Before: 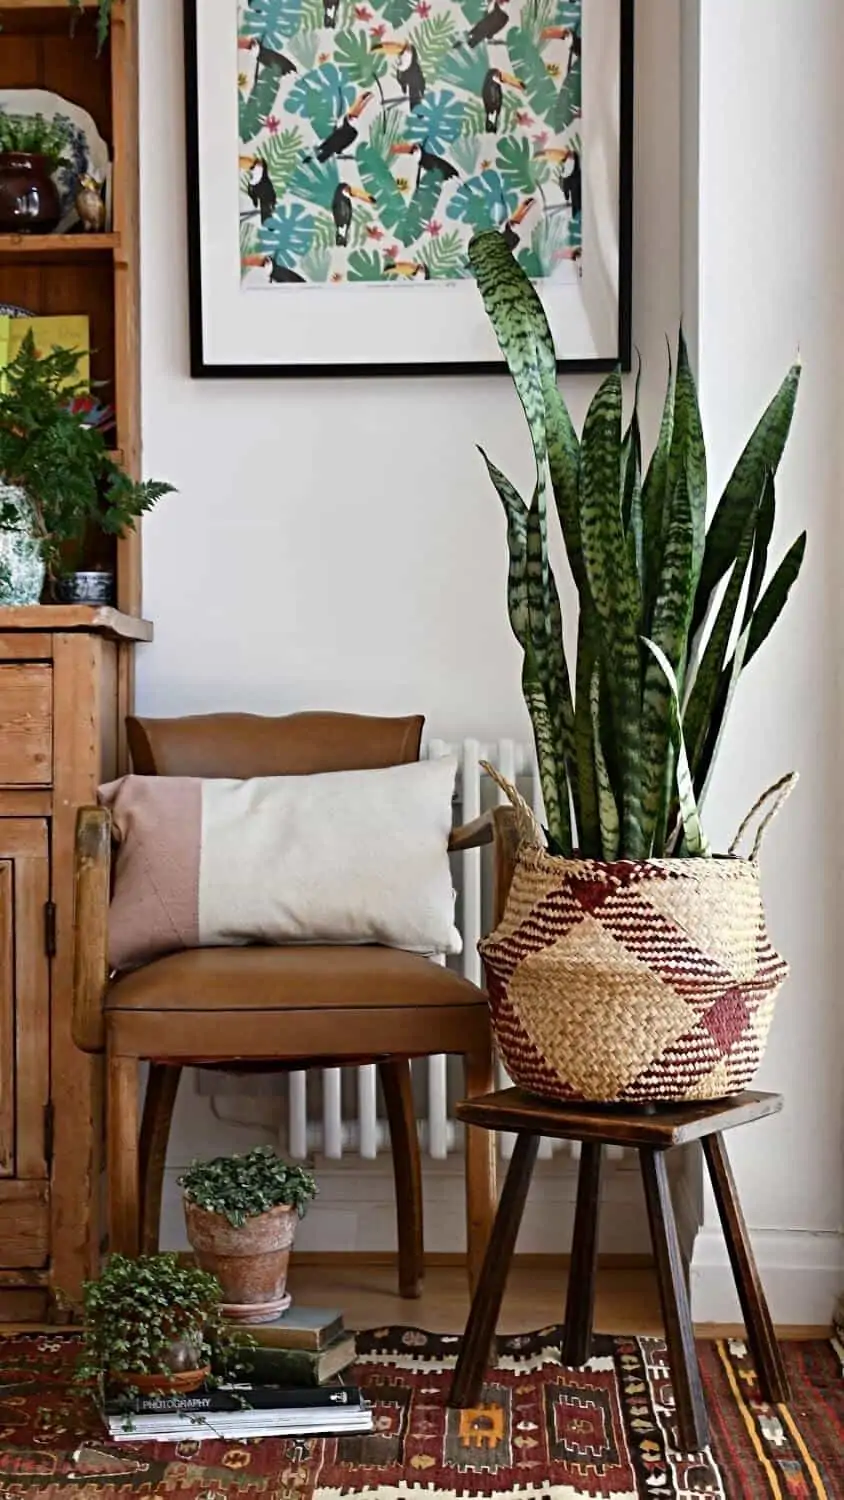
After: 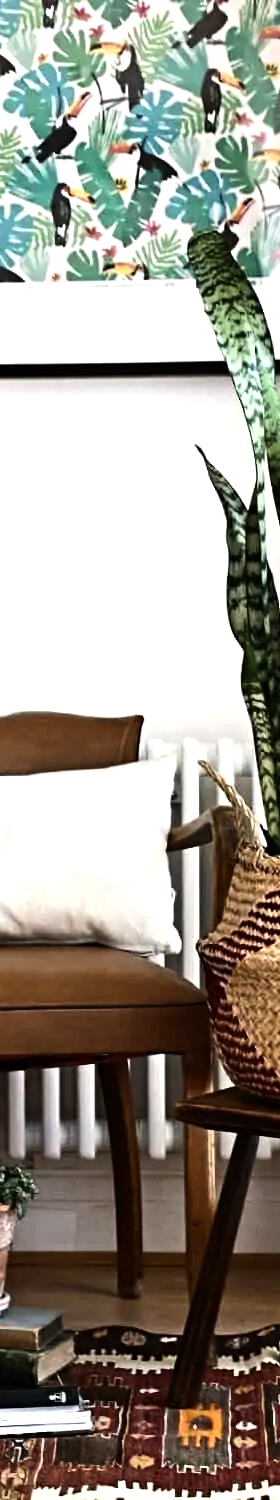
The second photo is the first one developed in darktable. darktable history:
crop: left 33.36%, right 33.36%
tone equalizer: -8 EV -1.08 EV, -7 EV -1.01 EV, -6 EV -0.867 EV, -5 EV -0.578 EV, -3 EV 0.578 EV, -2 EV 0.867 EV, -1 EV 1.01 EV, +0 EV 1.08 EV, edges refinement/feathering 500, mask exposure compensation -1.57 EV, preserve details no
